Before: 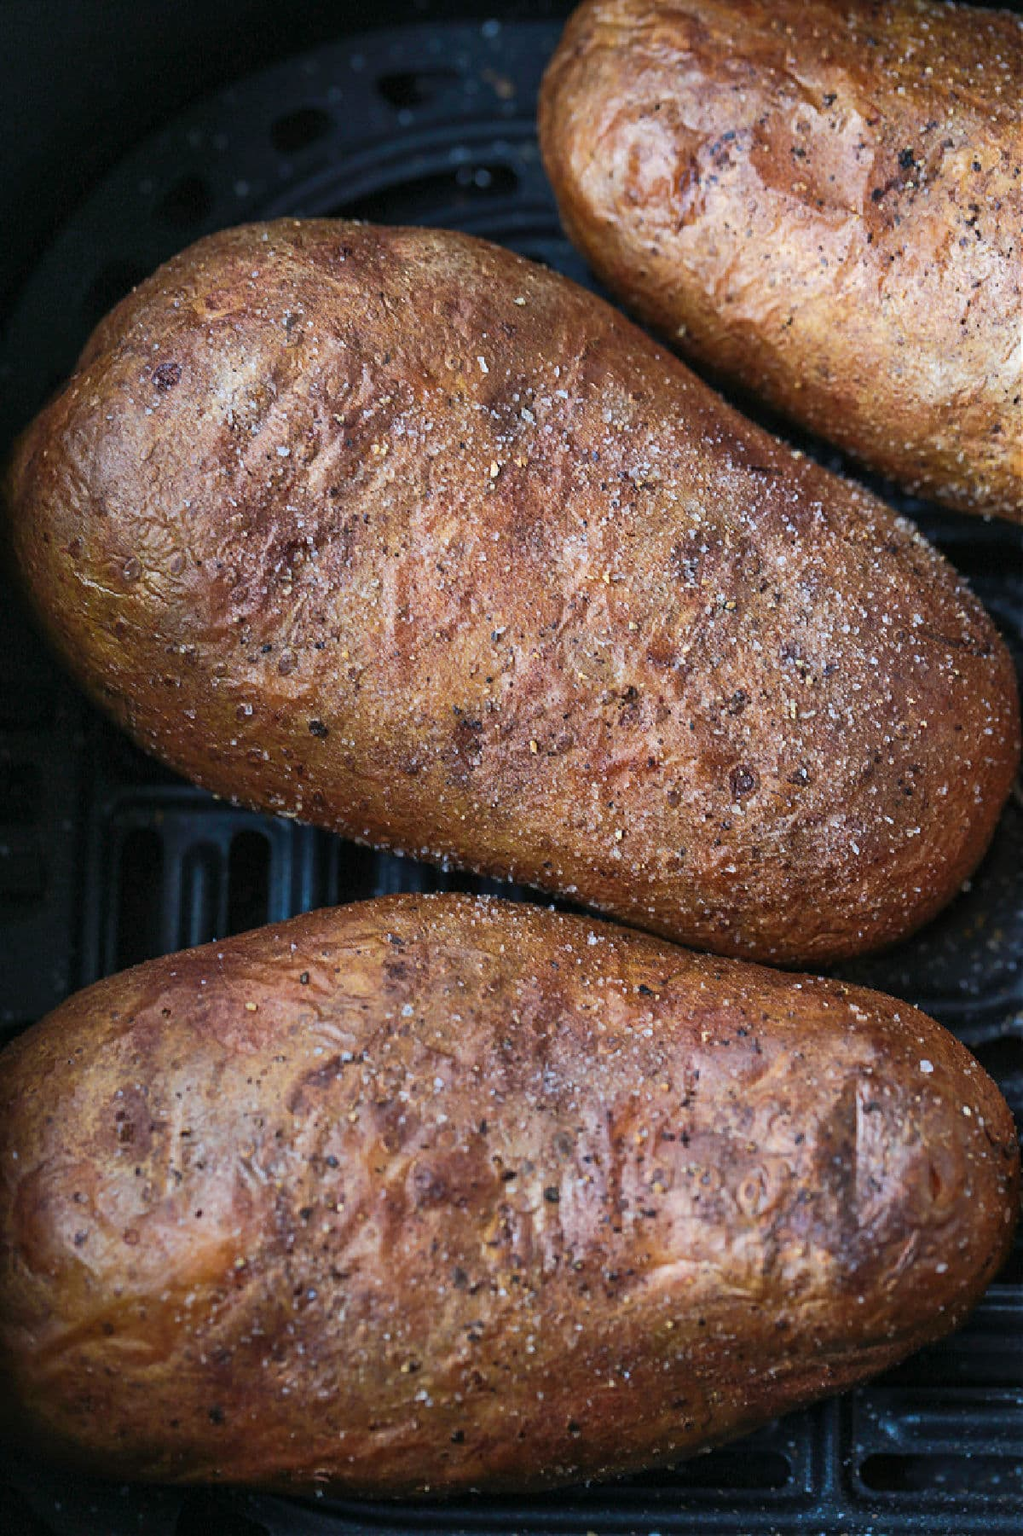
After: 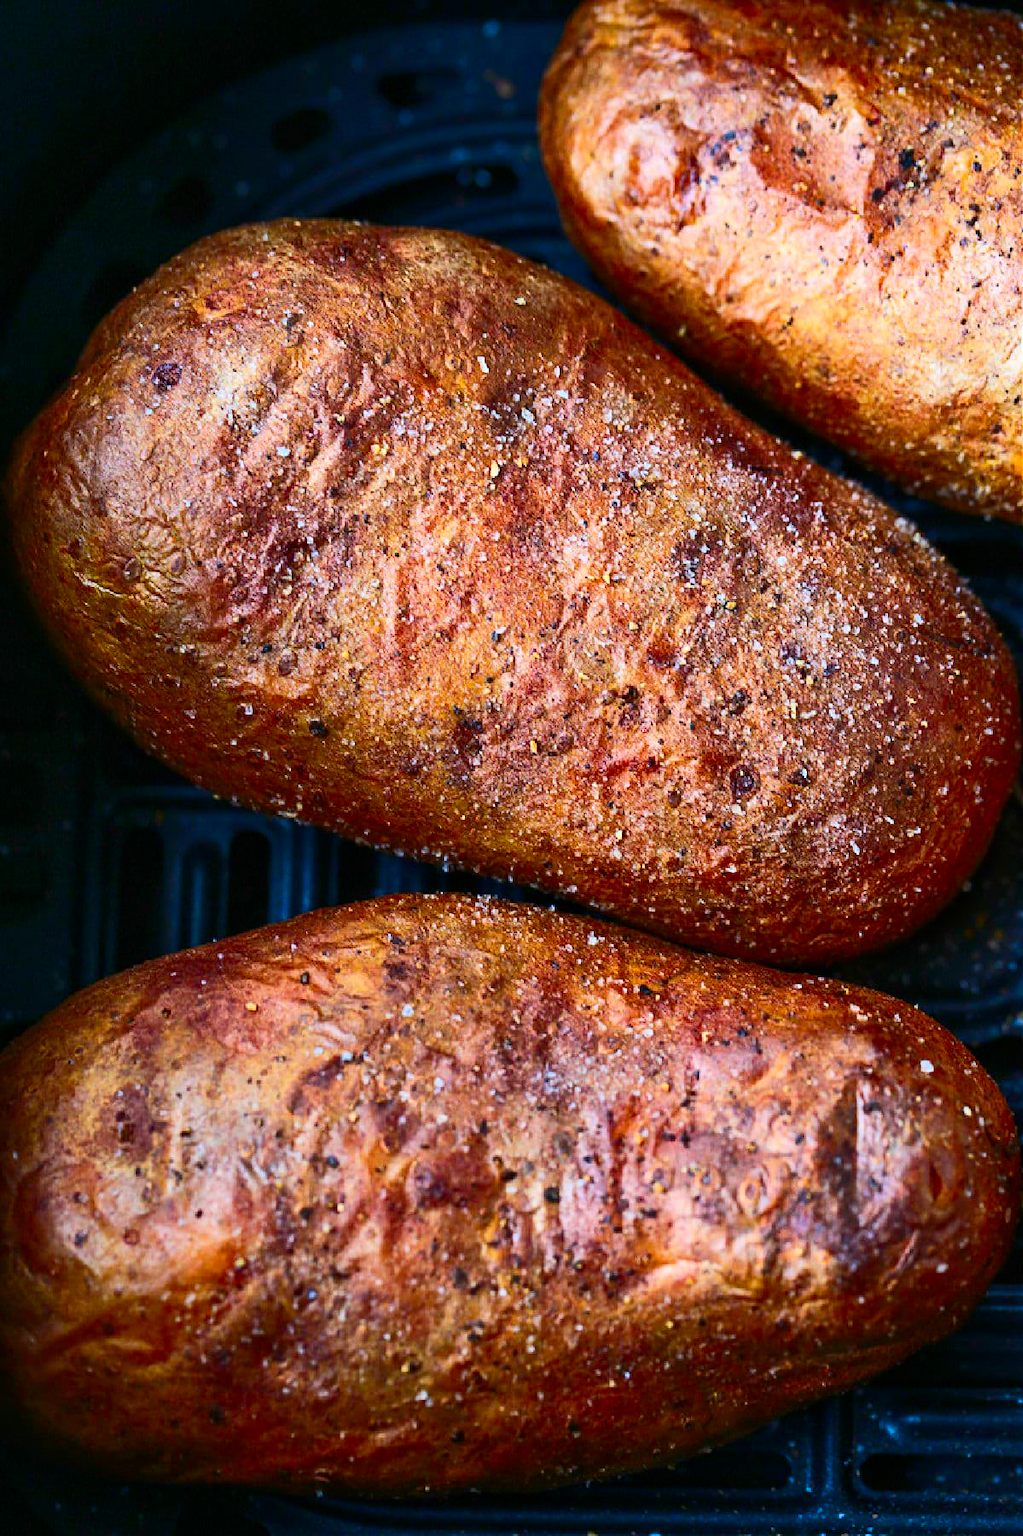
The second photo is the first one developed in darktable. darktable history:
contrast brightness saturation: contrast 0.265, brightness 0.012, saturation 0.854
contrast equalizer: octaves 7, y [[0.5, 0.5, 0.472, 0.5, 0.5, 0.5], [0.5 ×6], [0.5 ×6], [0 ×6], [0 ×6]], mix -0.991
